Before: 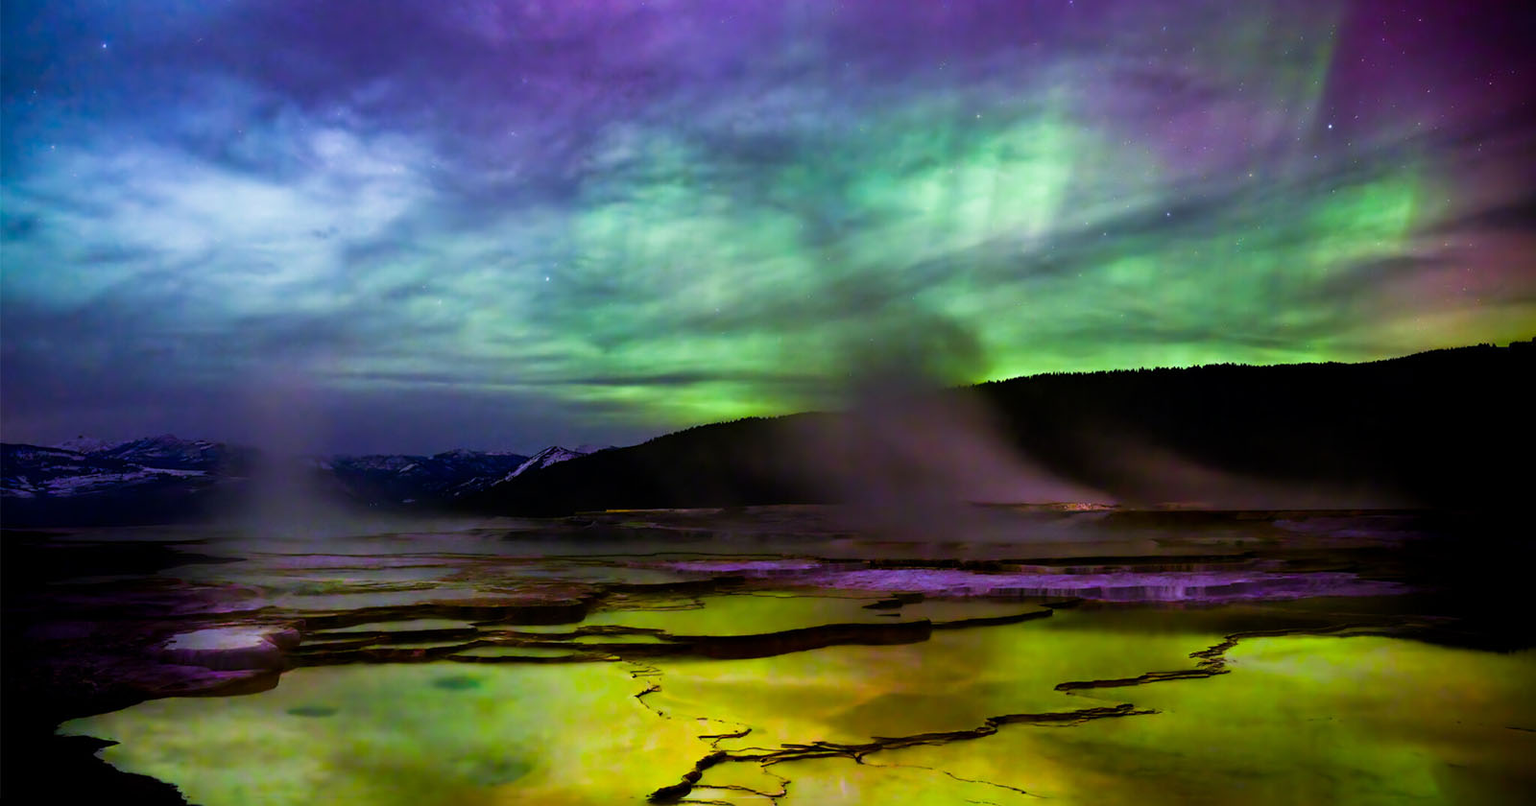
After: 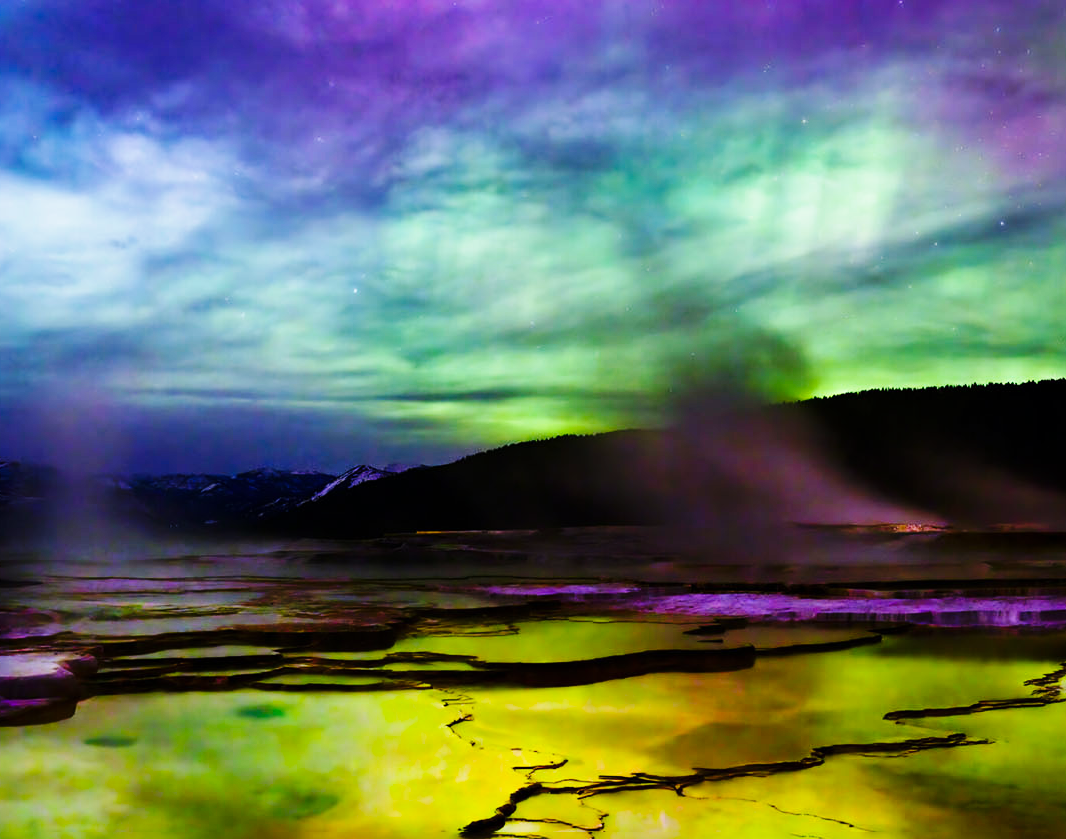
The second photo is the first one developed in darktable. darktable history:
crop and rotate: left 13.537%, right 19.796%
base curve: curves: ch0 [(0, 0) (0.036, 0.025) (0.121, 0.166) (0.206, 0.329) (0.605, 0.79) (1, 1)], preserve colors none
